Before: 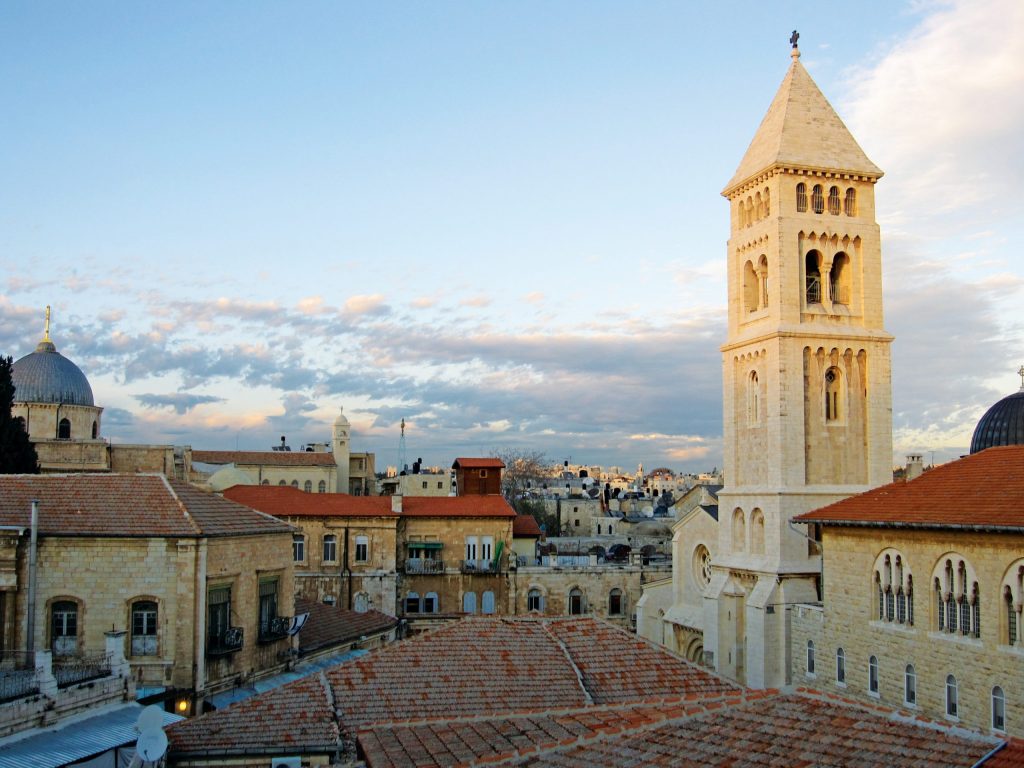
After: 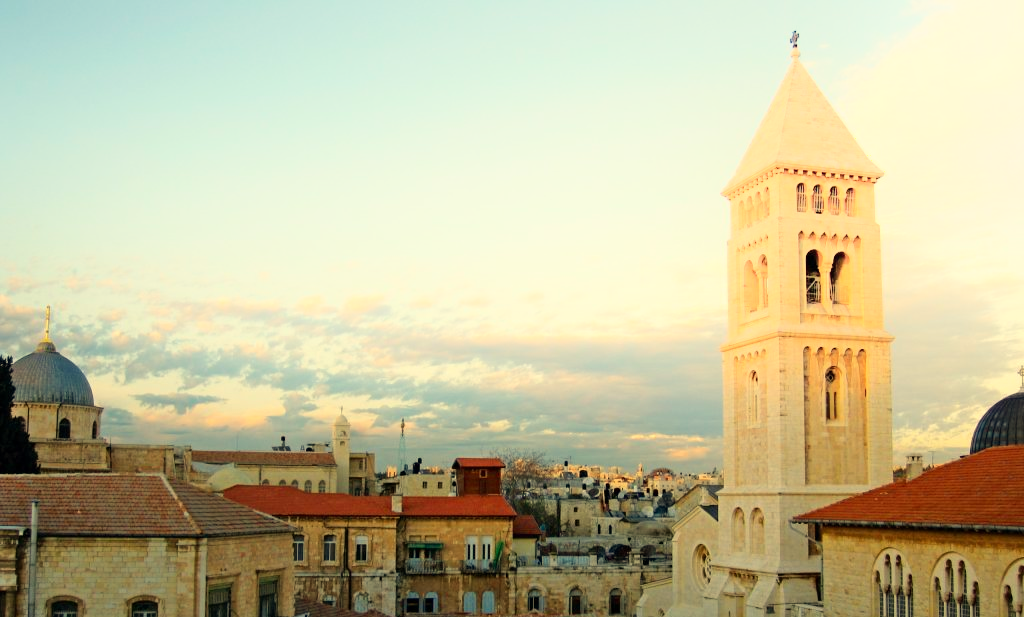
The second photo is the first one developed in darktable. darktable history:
shadows and highlights: highlights 70.7, soften with gaussian
contrast brightness saturation: saturation 0.13
crop: bottom 19.644%
white balance: red 1.08, blue 0.791
